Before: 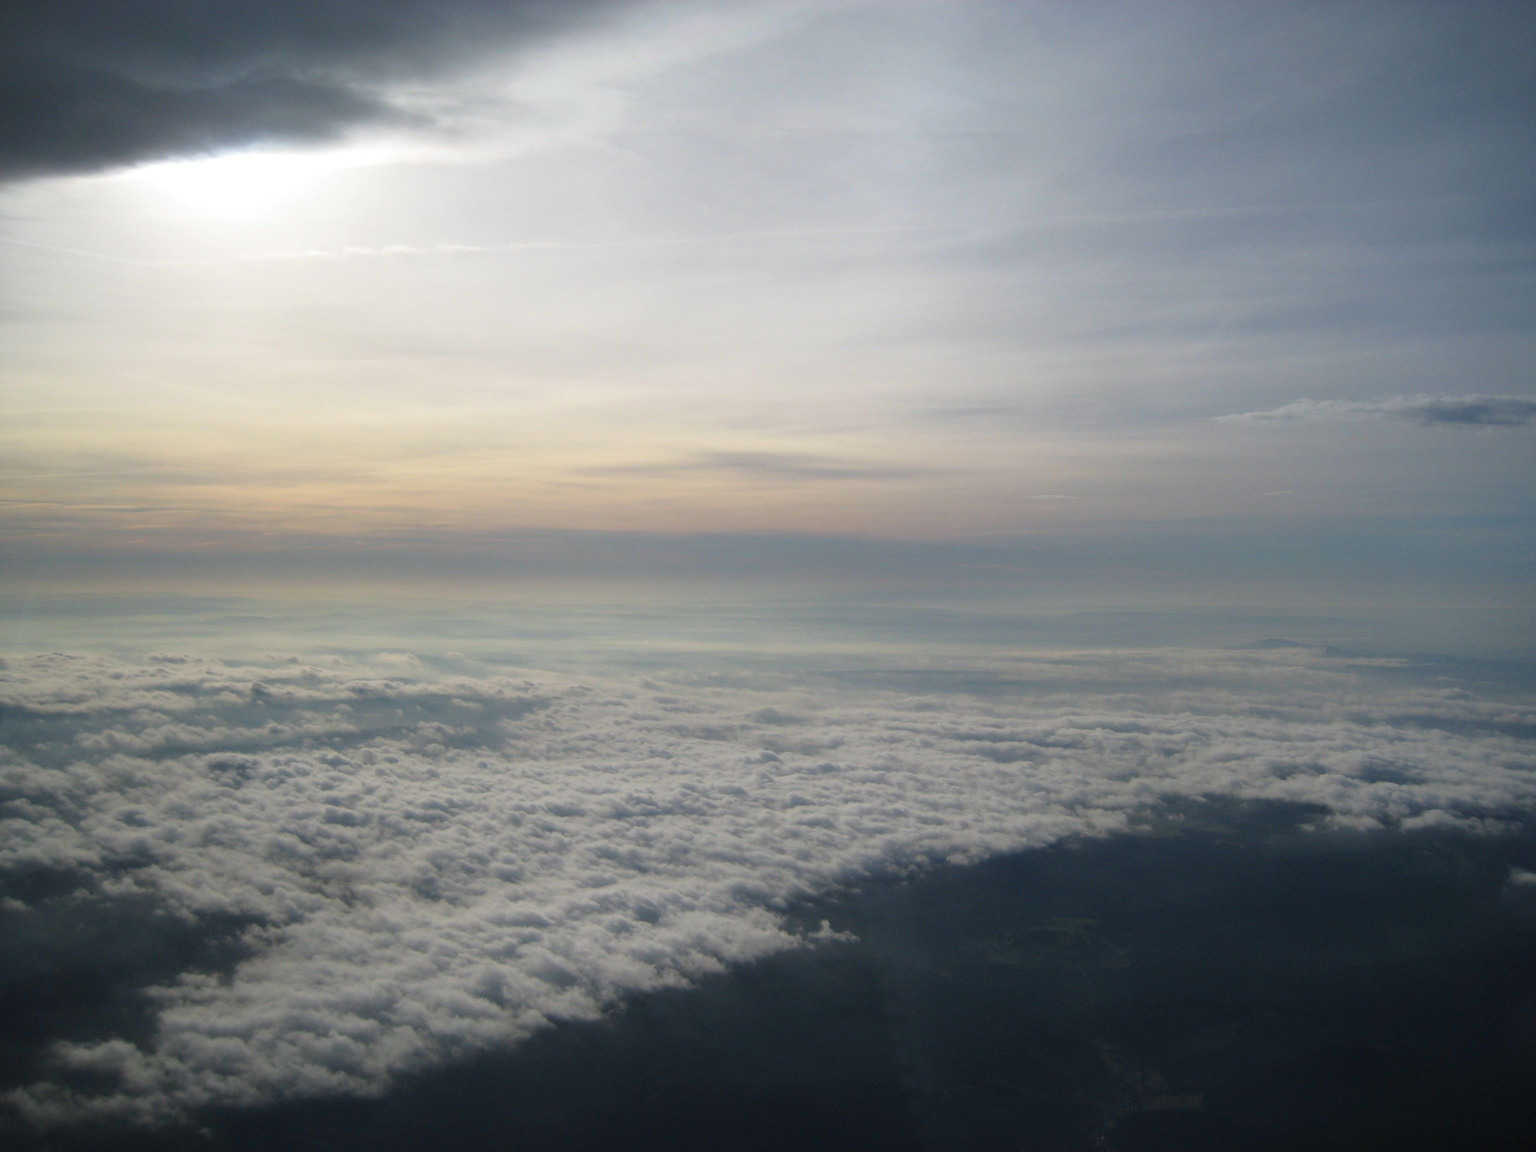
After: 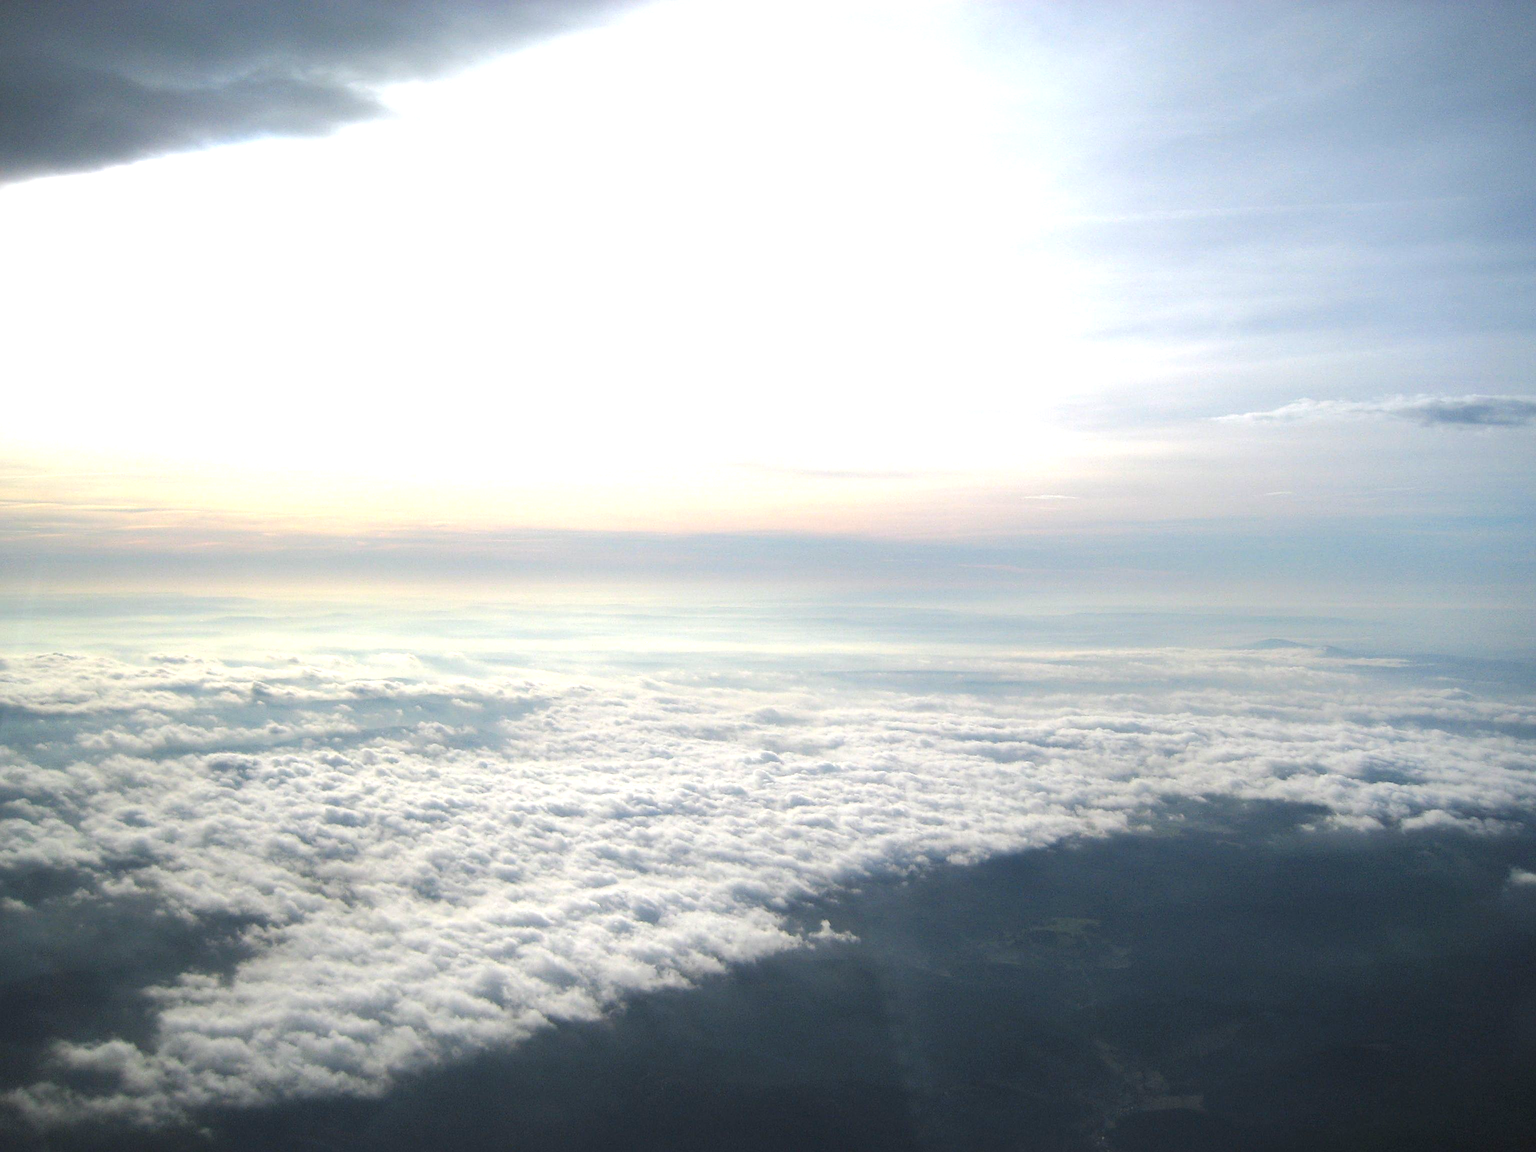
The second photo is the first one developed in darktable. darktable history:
exposure: black level correction 0, exposure 1.372 EV, compensate highlight preservation false
sharpen: on, module defaults
